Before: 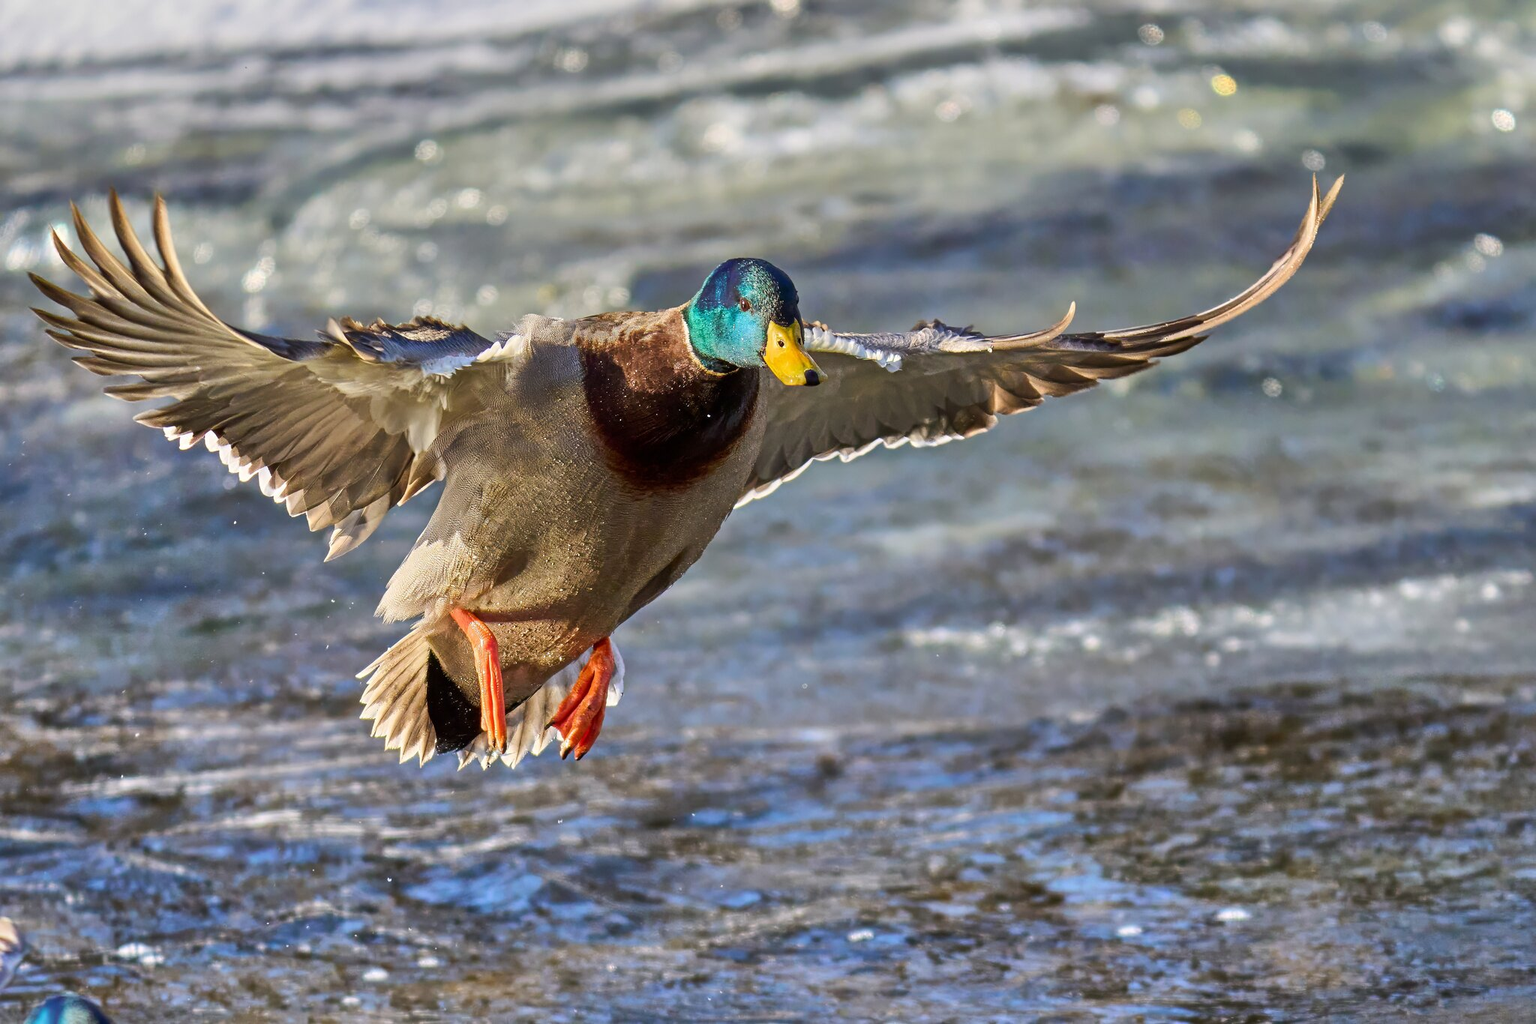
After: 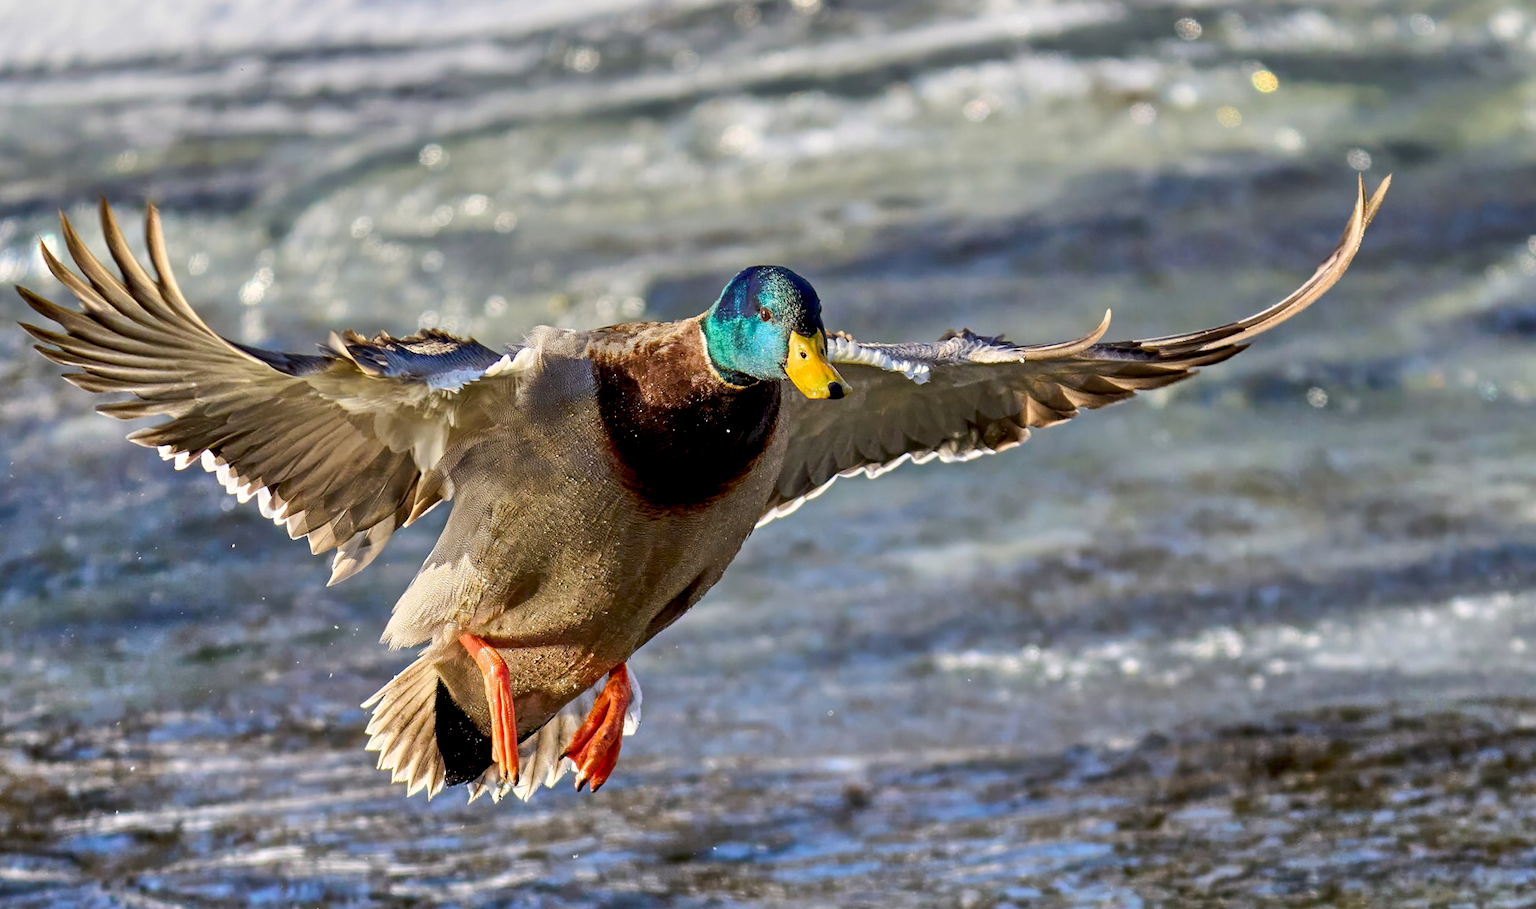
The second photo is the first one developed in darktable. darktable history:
exposure: black level correction 0.01, exposure 0.017 EV, compensate exposure bias true, compensate highlight preservation false
crop and rotate: angle 0.361°, left 0.364%, right 3.083%, bottom 14.267%
local contrast: highlights 107%, shadows 99%, detail 119%, midtone range 0.2
